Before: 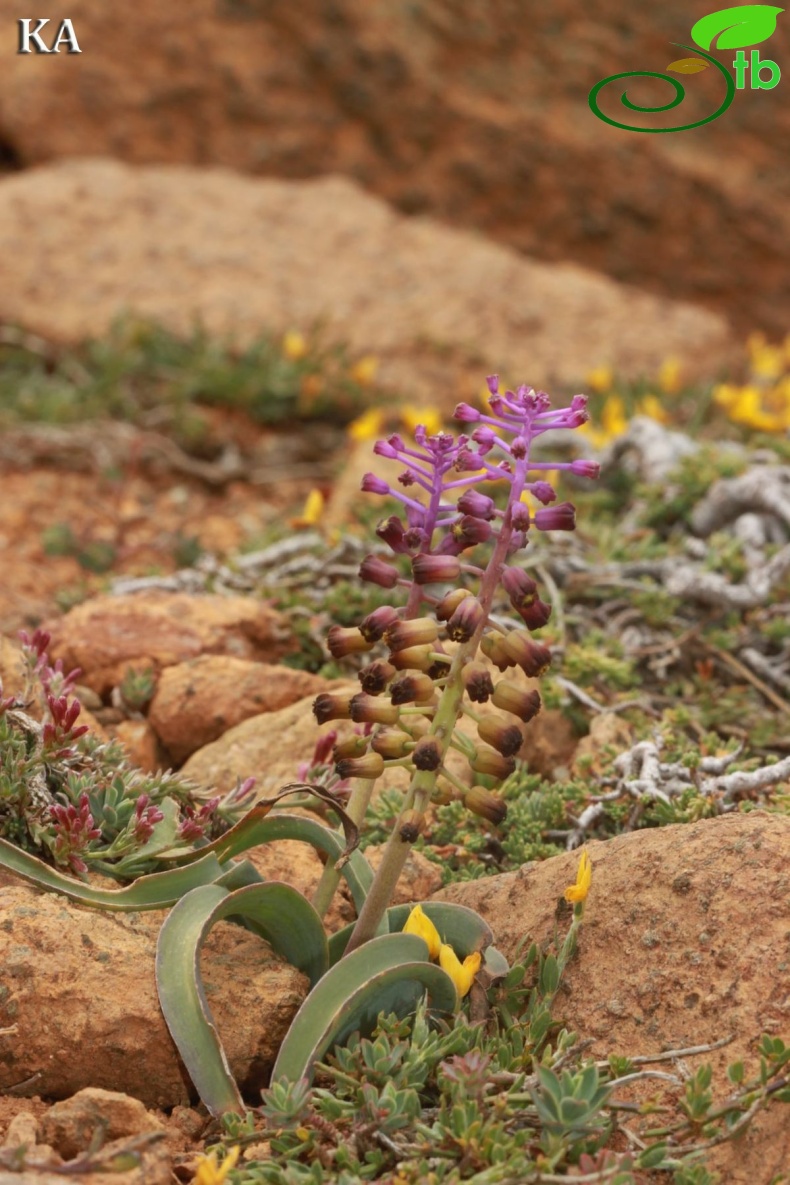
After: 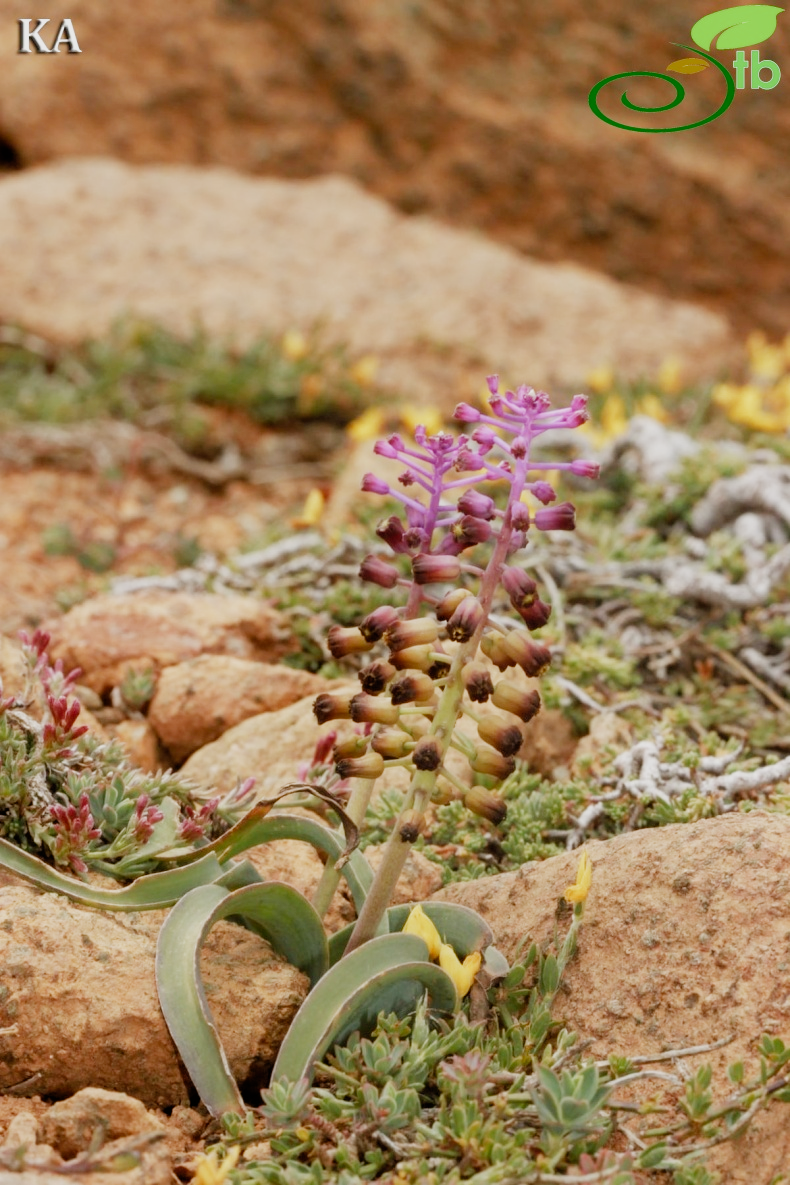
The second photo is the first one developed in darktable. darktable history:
tone equalizer: -8 EV -0.74 EV, -7 EV -0.686 EV, -6 EV -0.624 EV, -5 EV -0.398 EV, -3 EV 0.383 EV, -2 EV 0.6 EV, -1 EV 0.697 EV, +0 EV 0.719 EV
filmic rgb: black relative exposure -8.33 EV, white relative exposure 4.68 EV, threshold 5.94 EV, hardness 3.8, preserve chrominance no, color science v4 (2020), contrast in shadows soft, enable highlight reconstruction true
